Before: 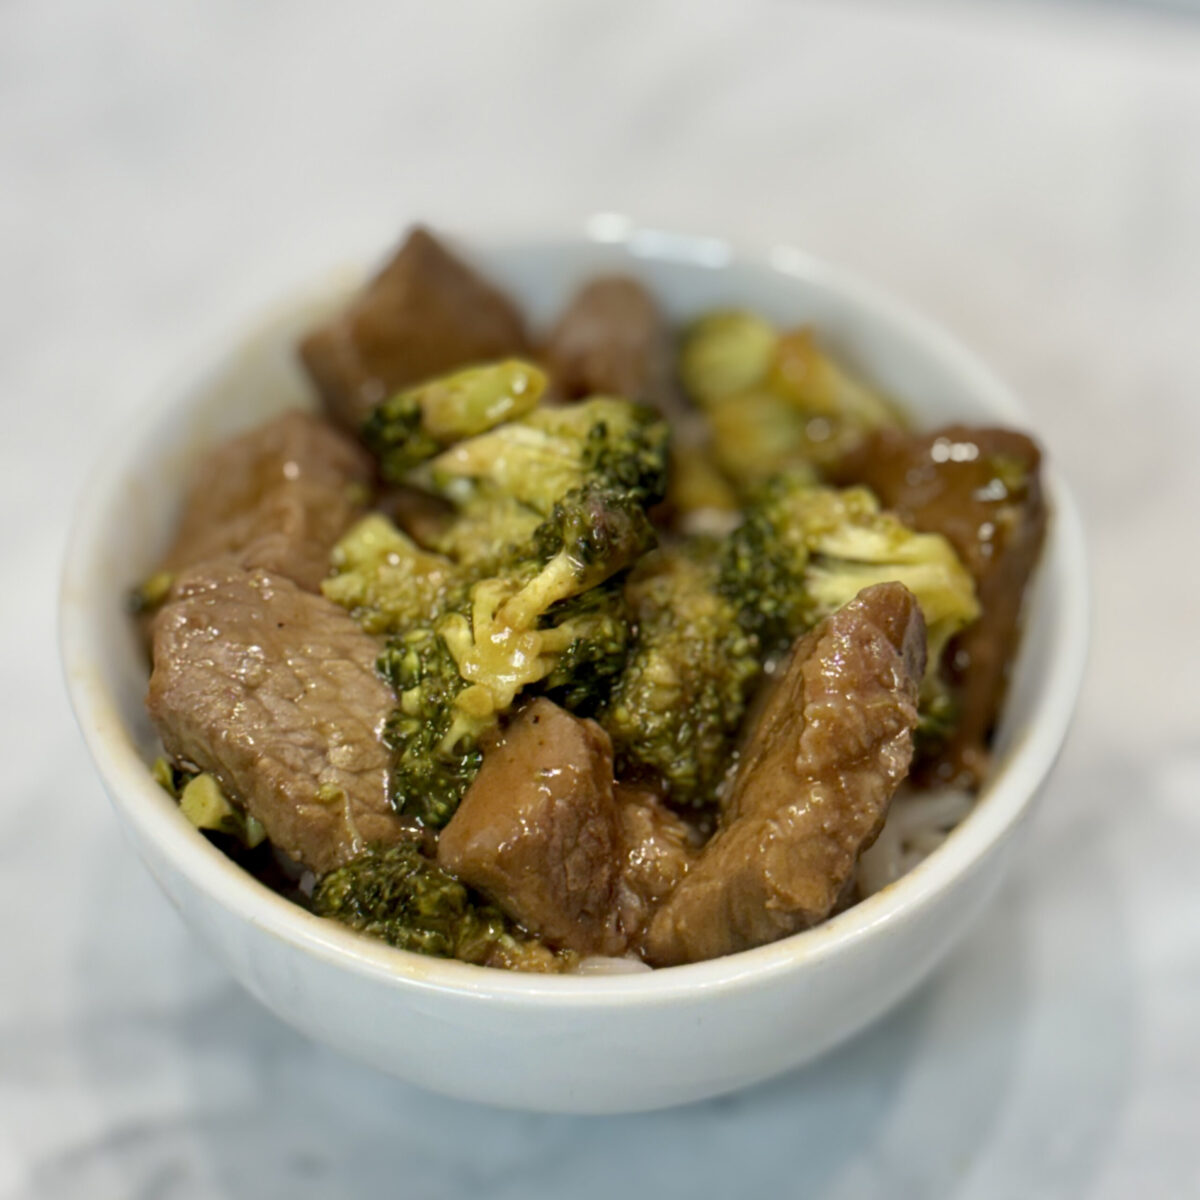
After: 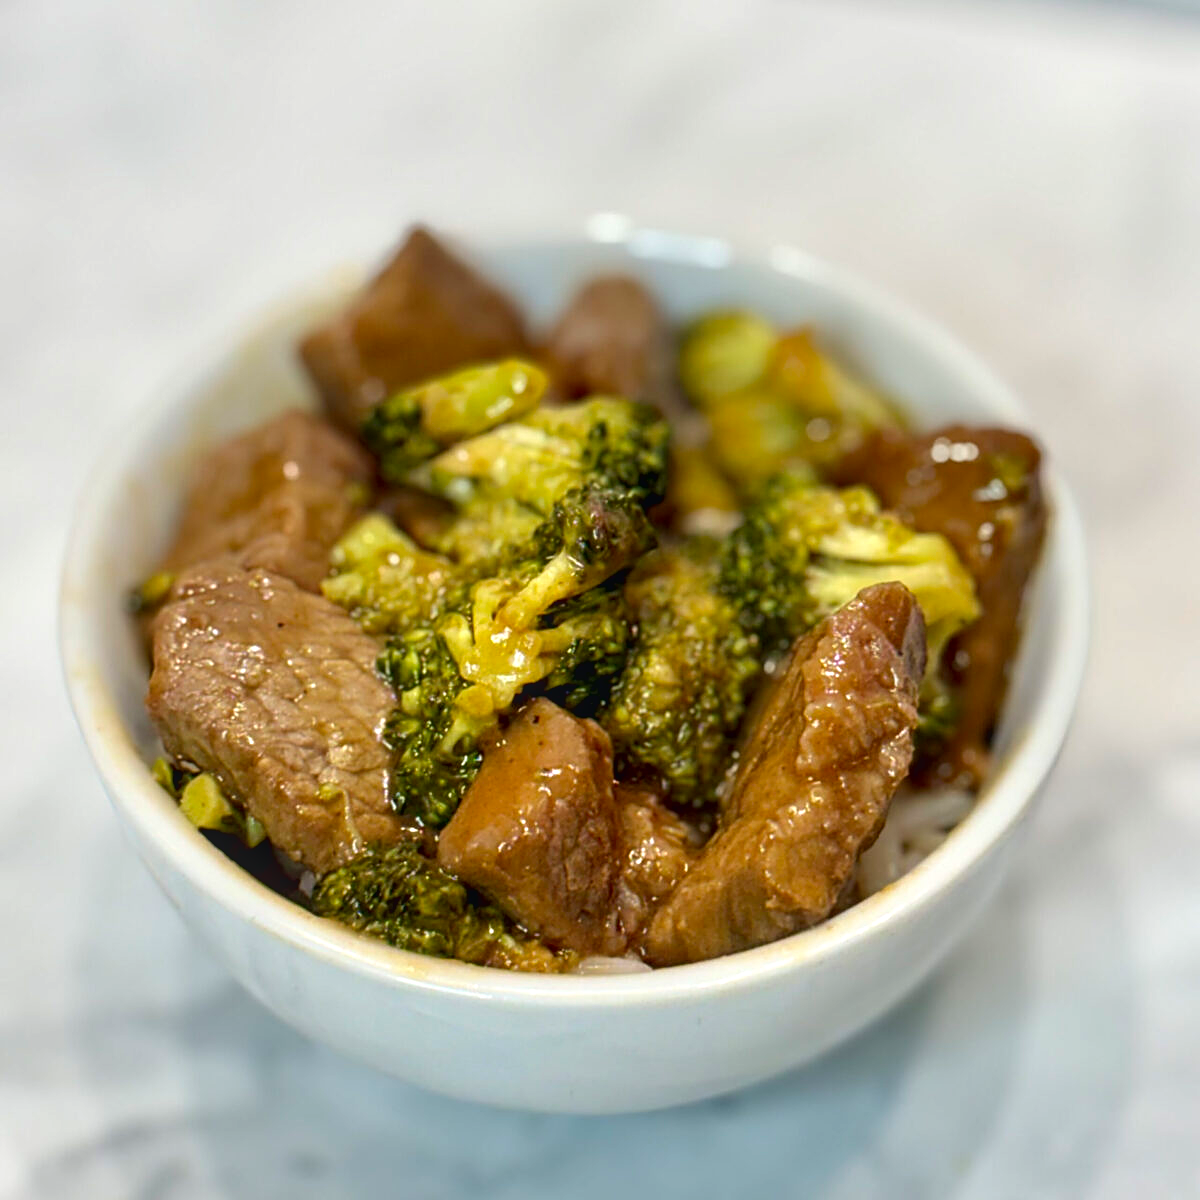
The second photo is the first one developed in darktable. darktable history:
contrast equalizer: octaves 7, y [[0.6 ×6], [0.55 ×6], [0 ×6], [0 ×6], [0 ×6]], mix 0.2
local contrast: detail 110%
contrast brightness saturation: contrast 0.04, saturation 0.16
exposure: exposure 0.217 EV, compensate highlight preservation false
sharpen: on, module defaults
